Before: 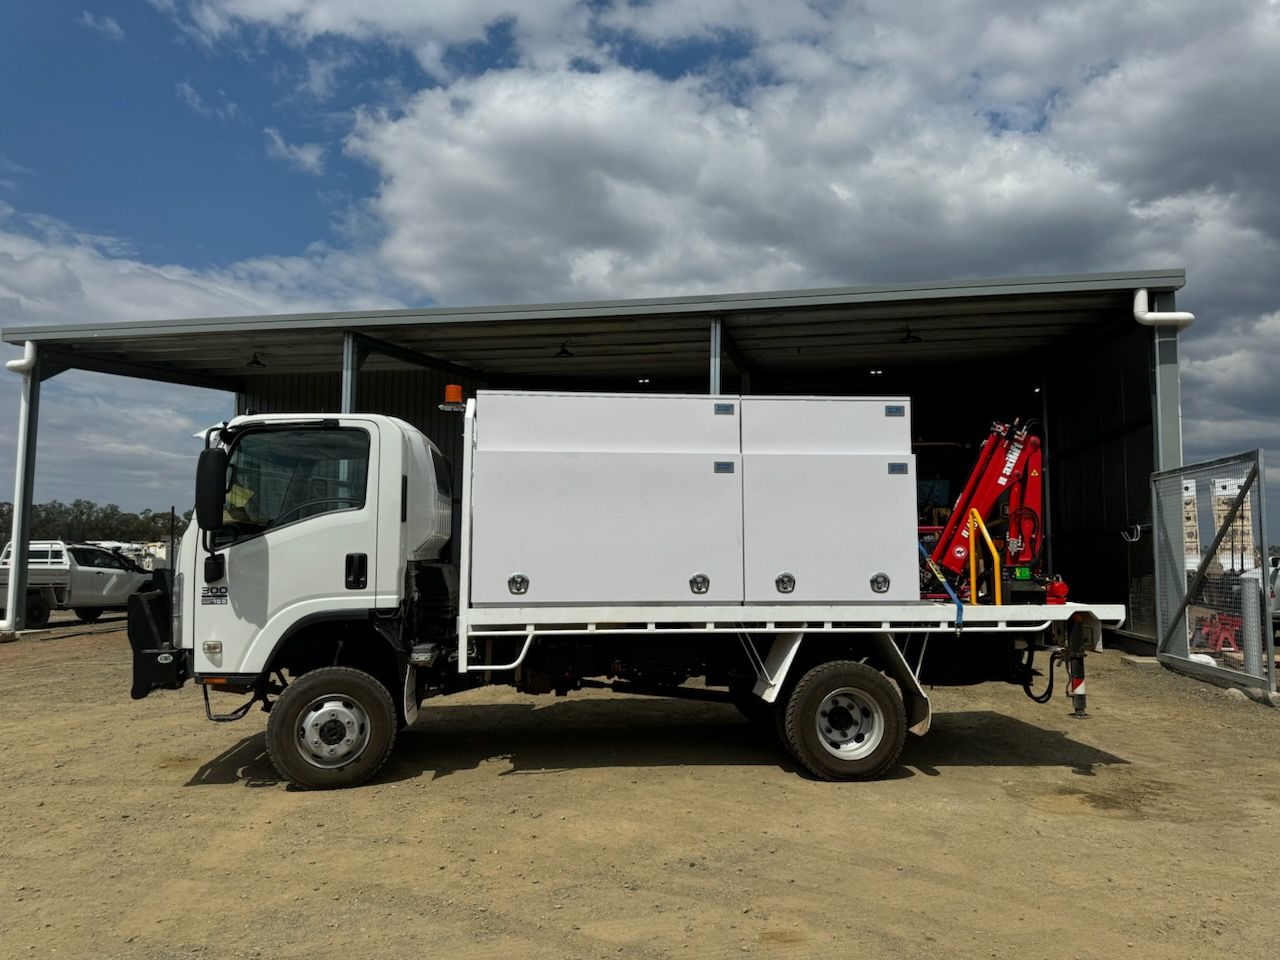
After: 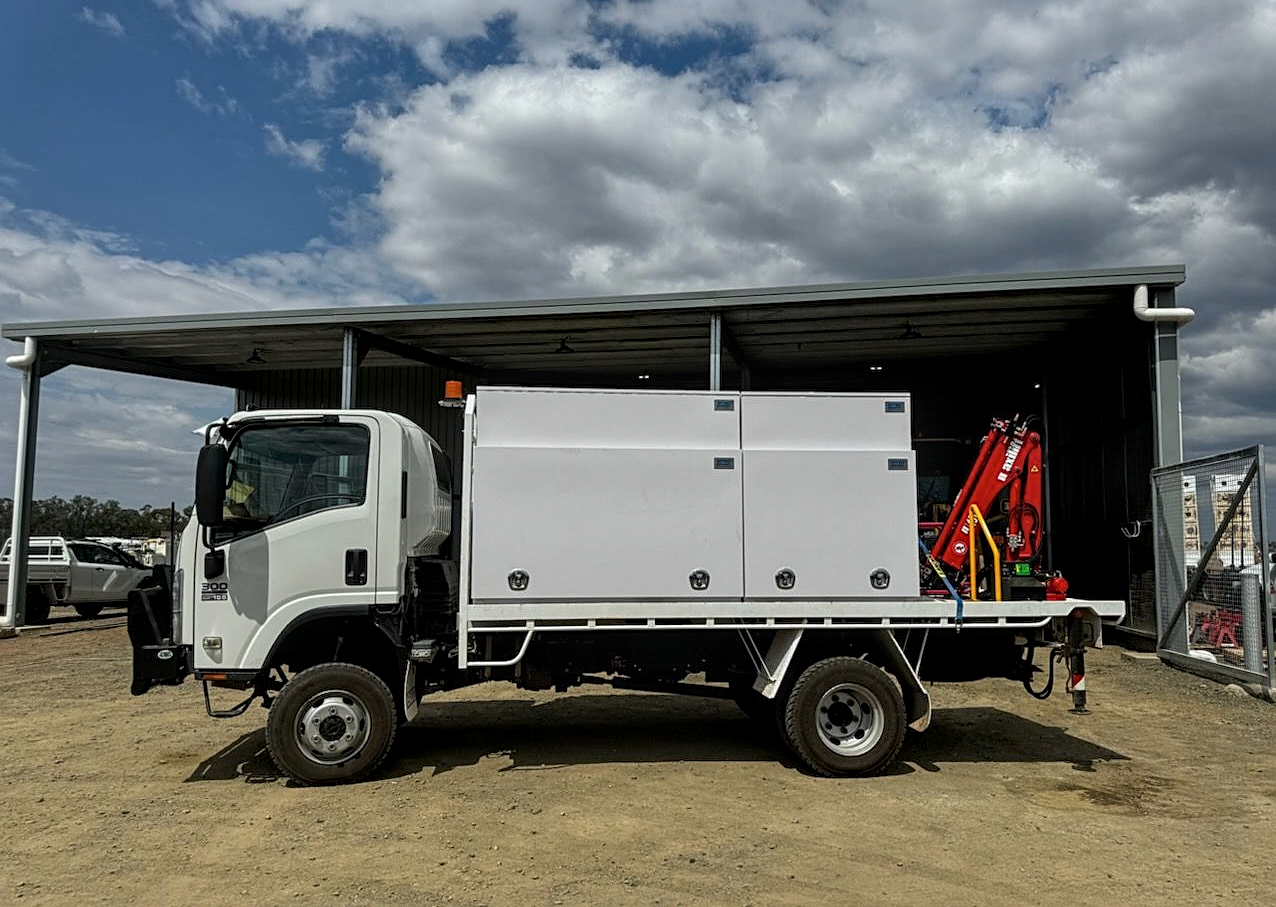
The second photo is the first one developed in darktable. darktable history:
local contrast: detail 130%
sharpen: on, module defaults
crop: top 0.448%, right 0.264%, bottom 5.045%
rotate and perspective: automatic cropping original format, crop left 0, crop top 0
